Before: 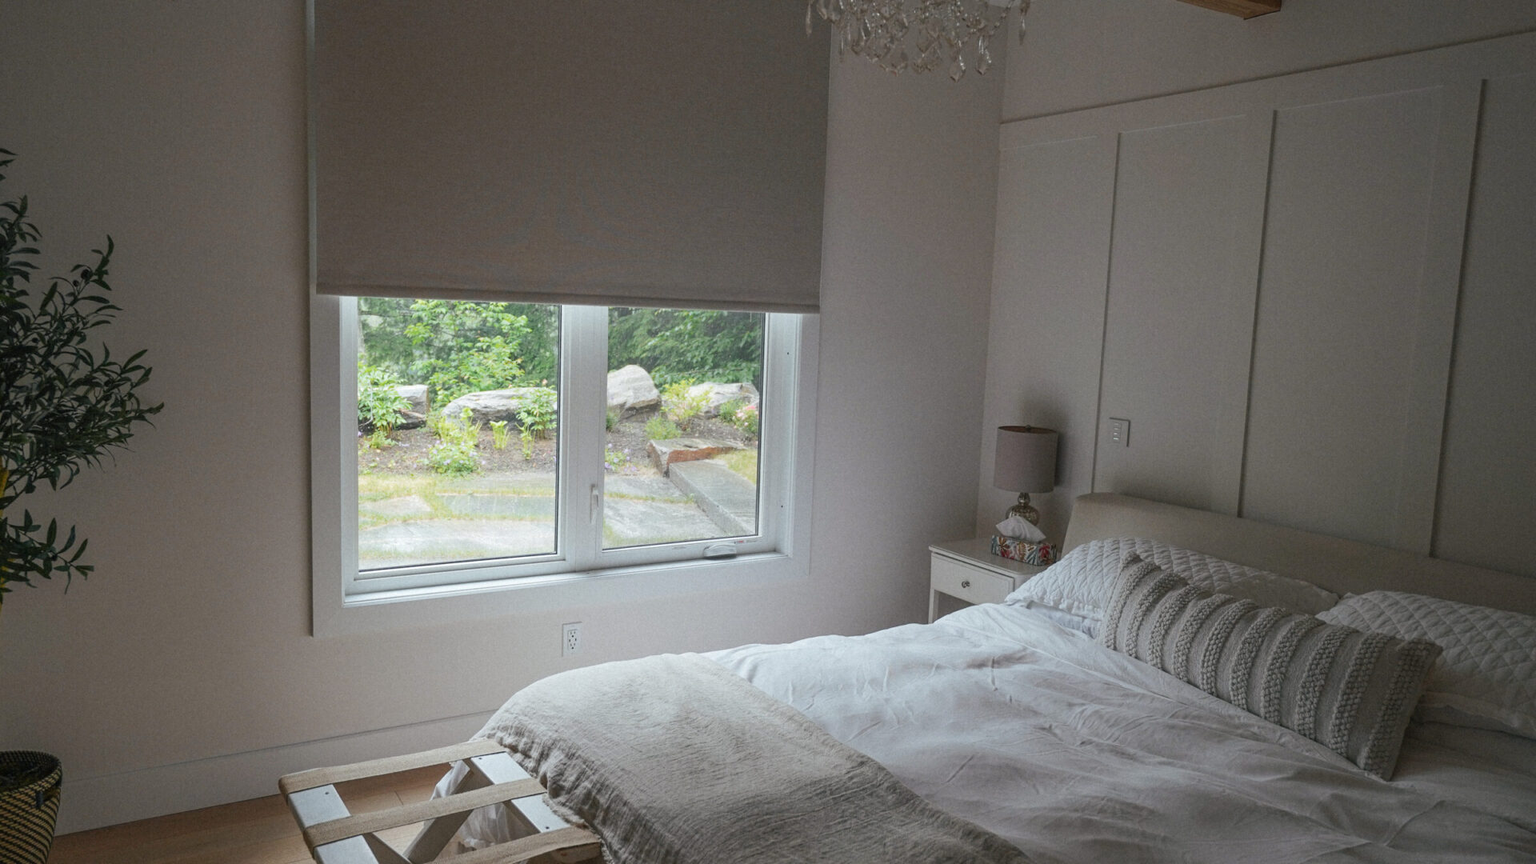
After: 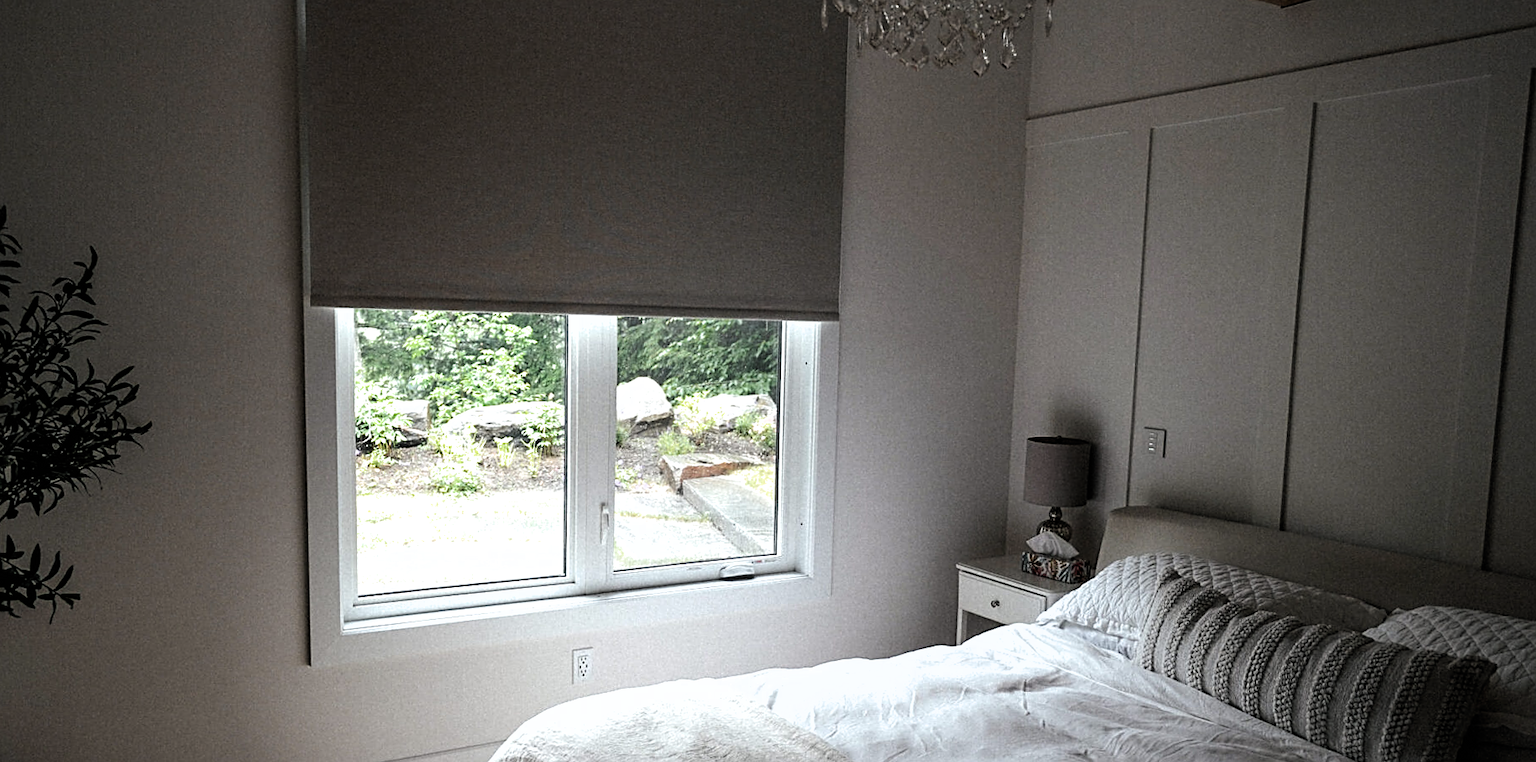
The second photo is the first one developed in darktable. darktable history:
crop and rotate: angle 0.599°, left 0.362%, right 2.574%, bottom 14.342%
sharpen: on, module defaults
filmic rgb: black relative exposure -8.28 EV, white relative exposure 2.23 EV, hardness 7.18, latitude 85.44%, contrast 1.707, highlights saturation mix -4.06%, shadows ↔ highlights balance -2.53%, color science v6 (2022)
